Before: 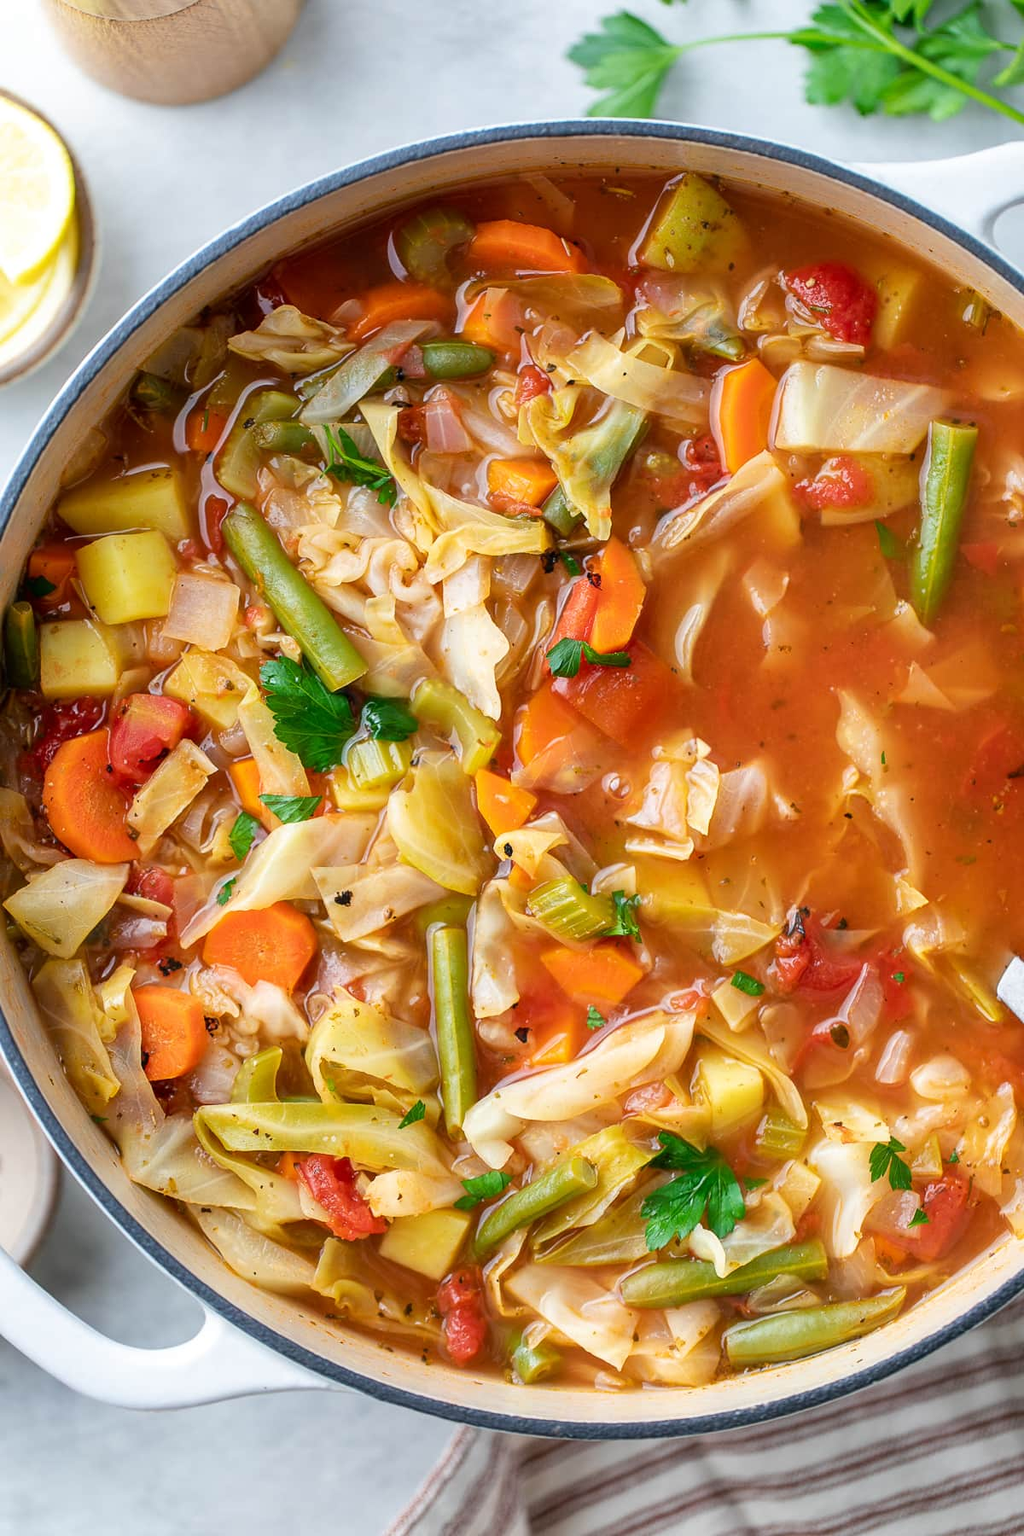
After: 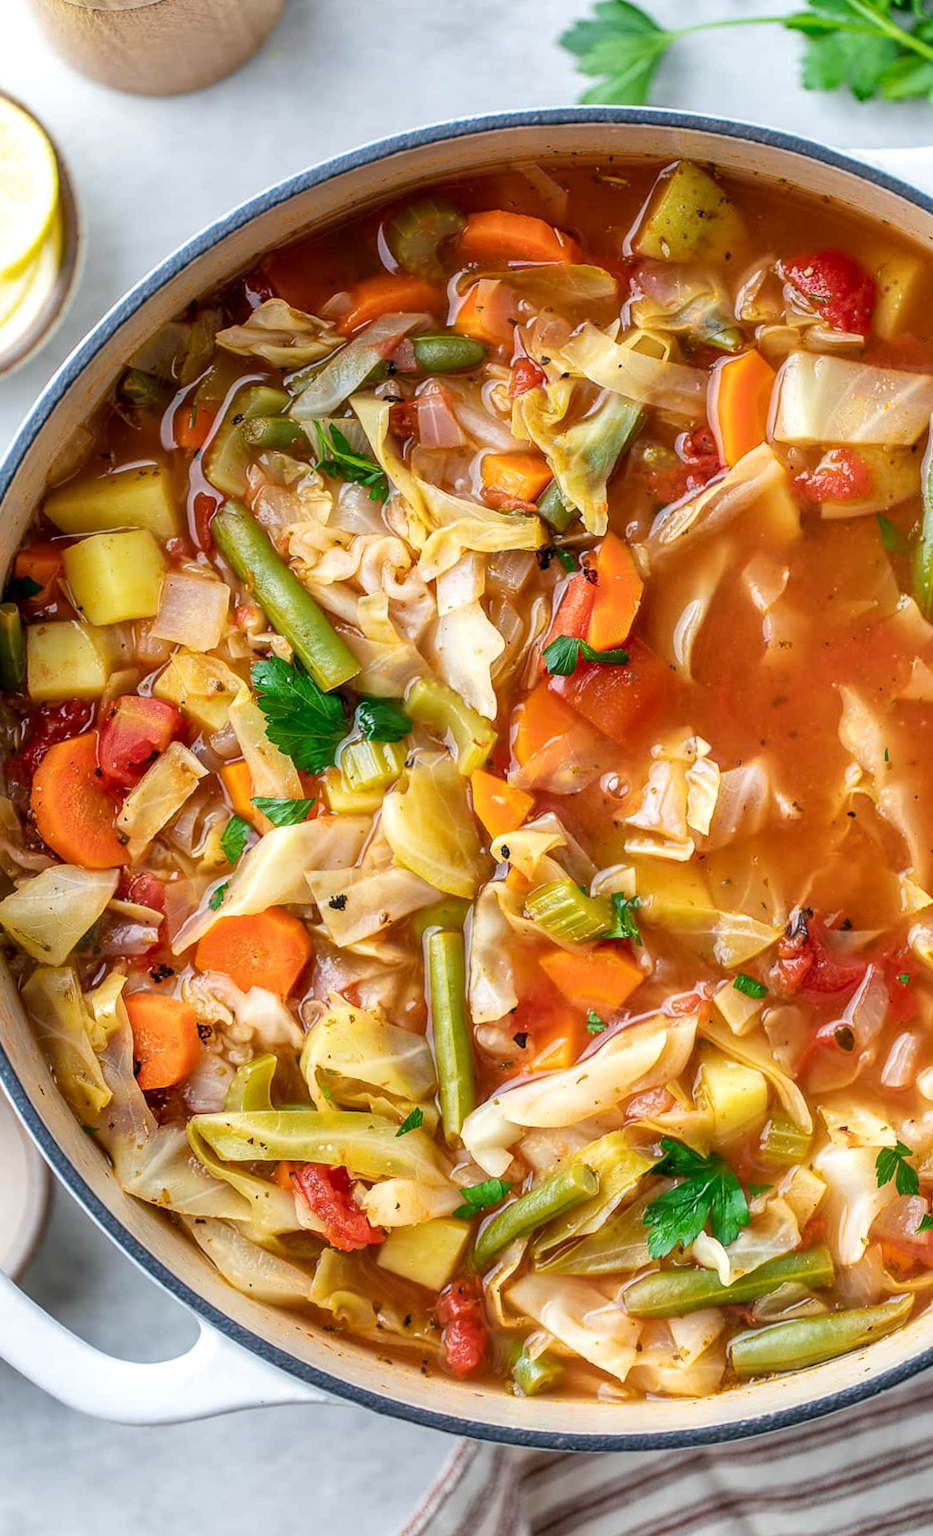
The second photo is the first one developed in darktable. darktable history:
crop and rotate: left 1.088%, right 8.807%
rotate and perspective: rotation -0.45°, automatic cropping original format, crop left 0.008, crop right 0.992, crop top 0.012, crop bottom 0.988
local contrast: on, module defaults
